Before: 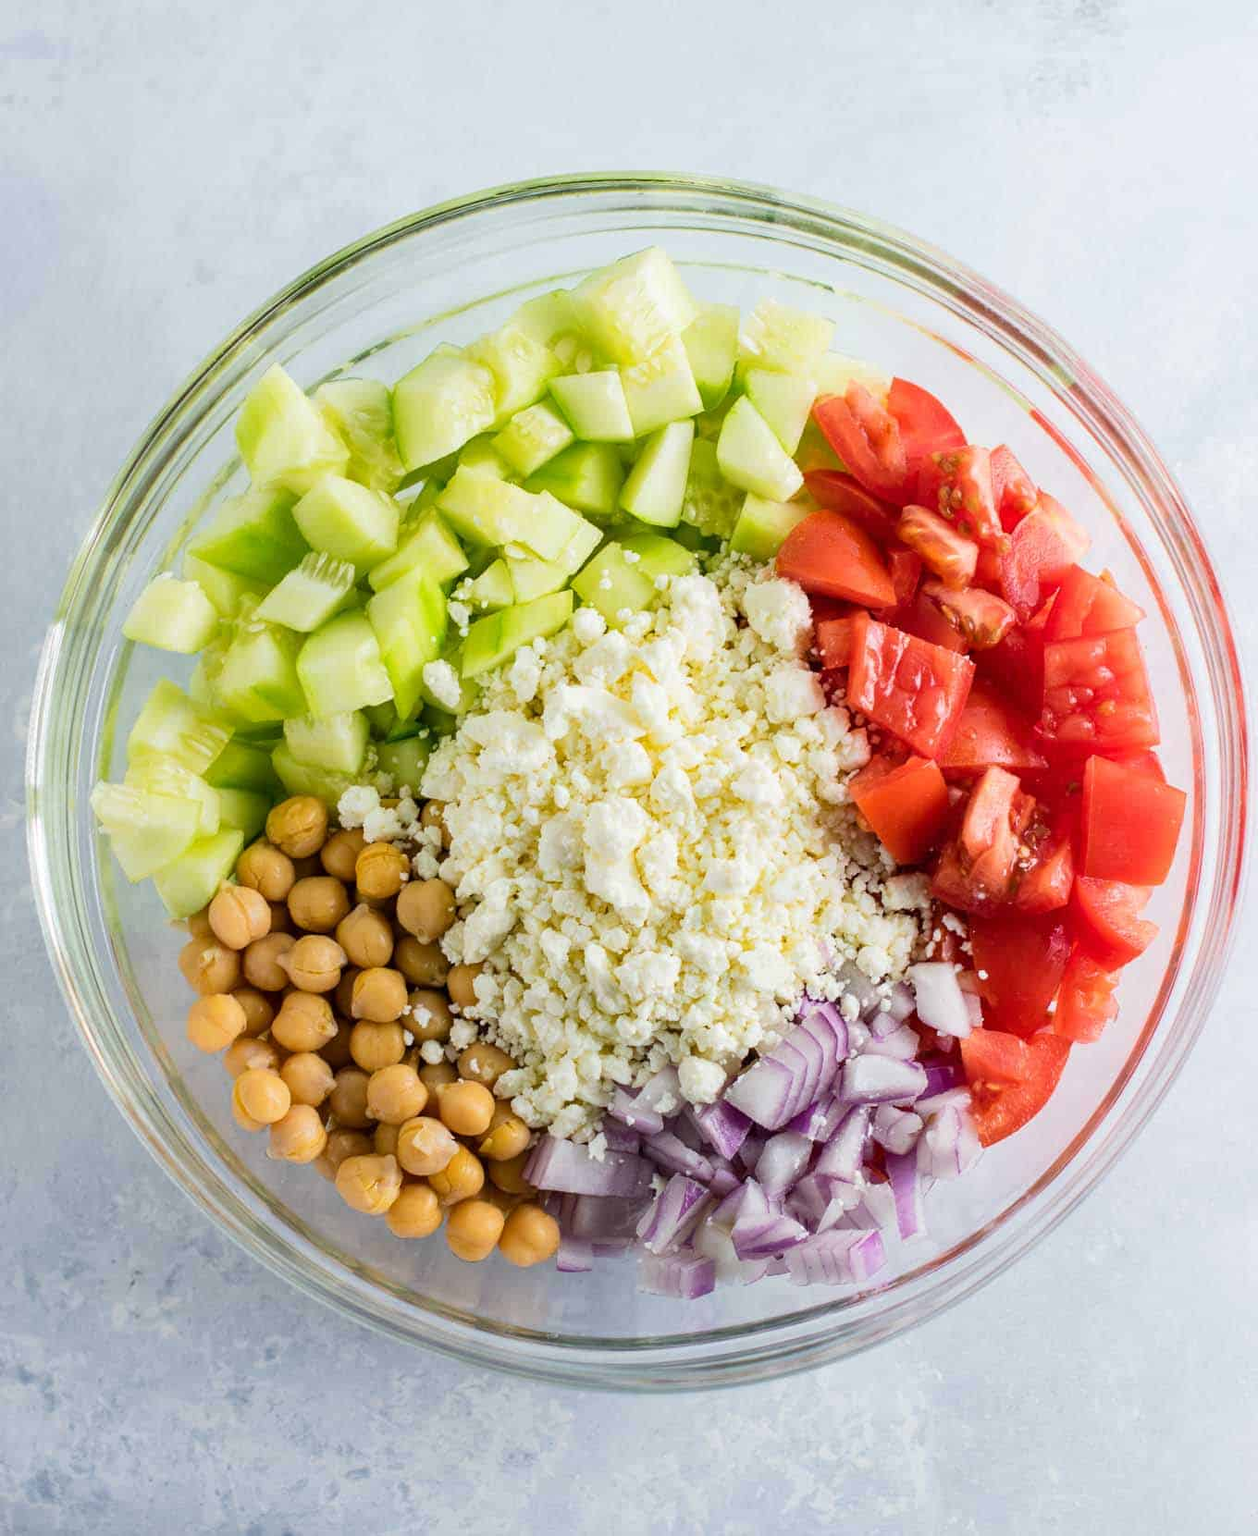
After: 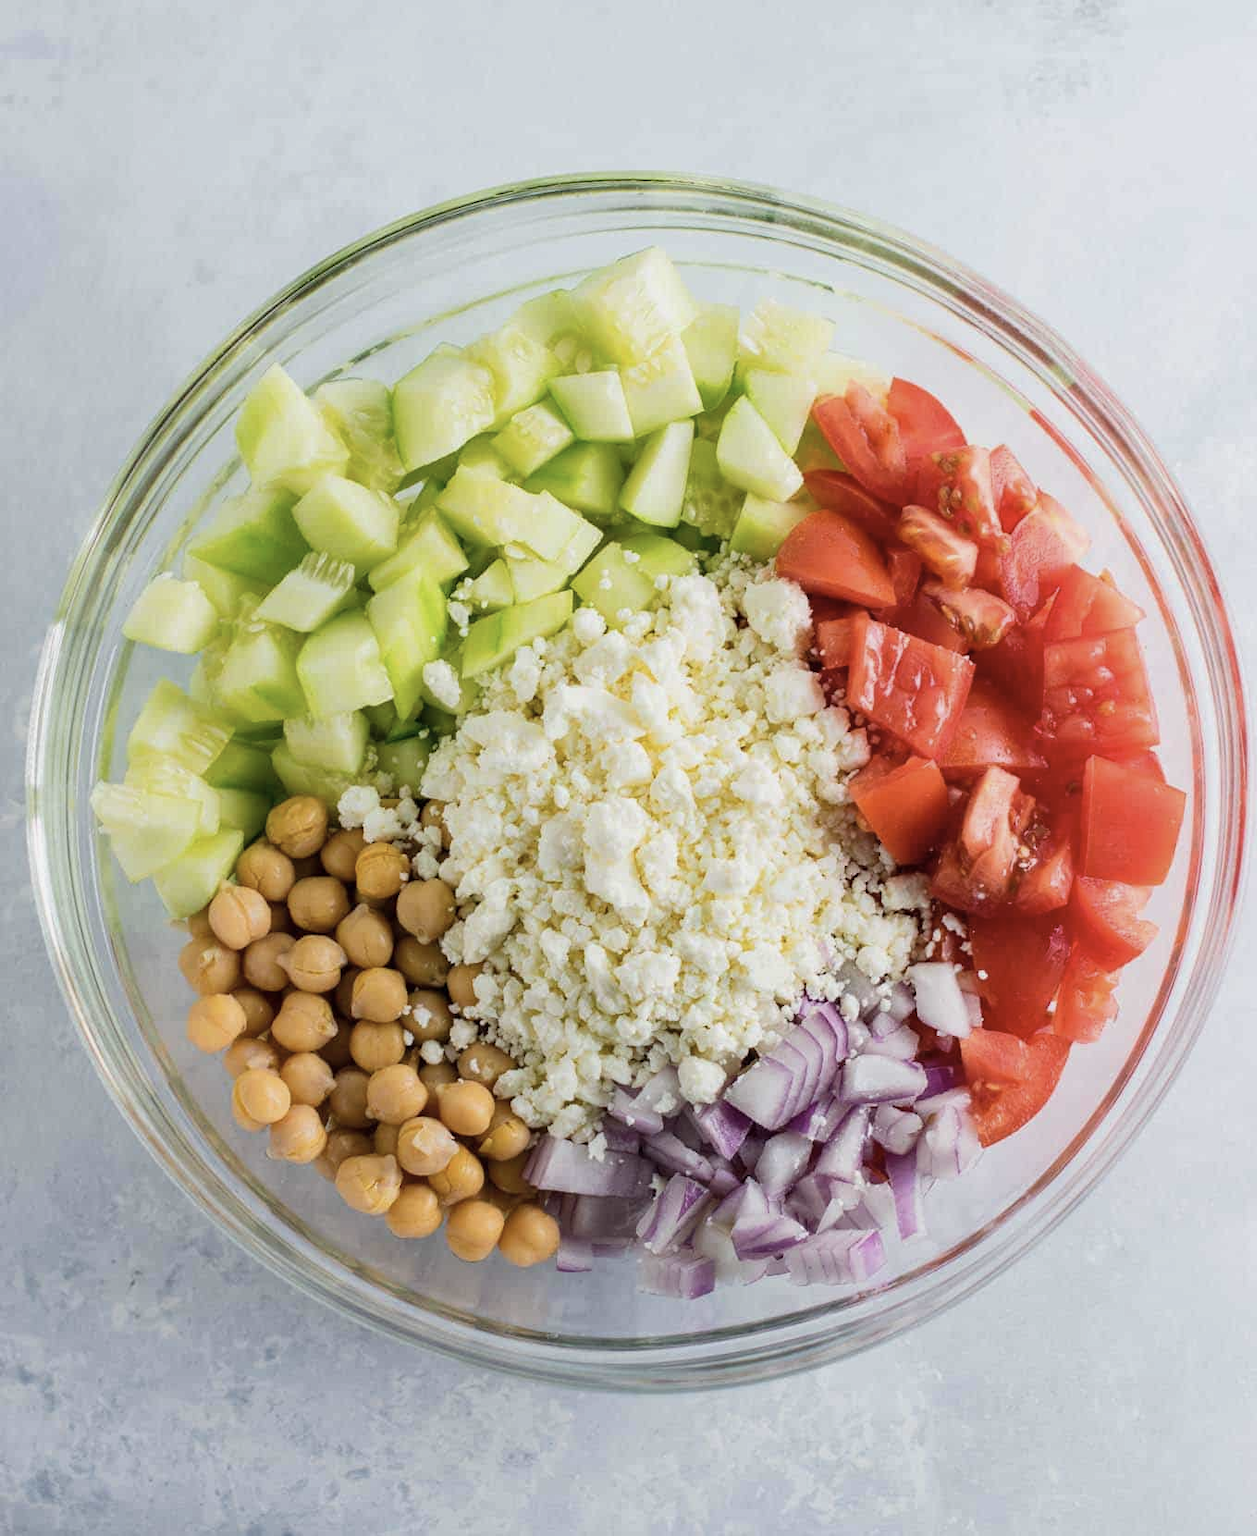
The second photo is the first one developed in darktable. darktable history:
exposure: exposure -0.157 EV, compensate highlight preservation false
color correction: saturation 0.8
